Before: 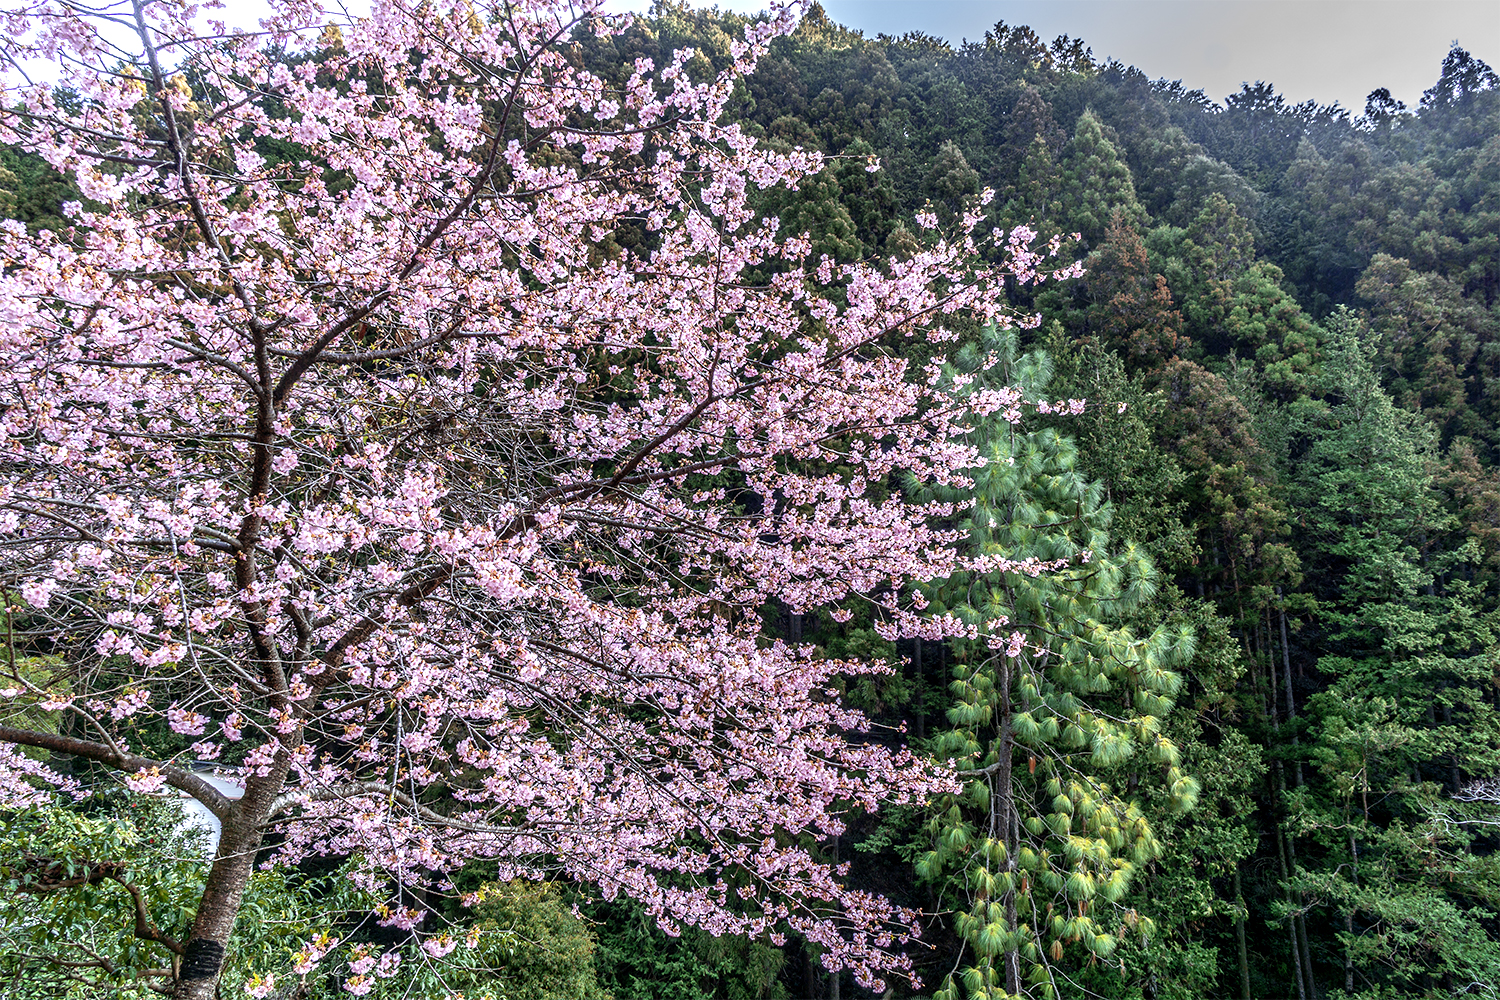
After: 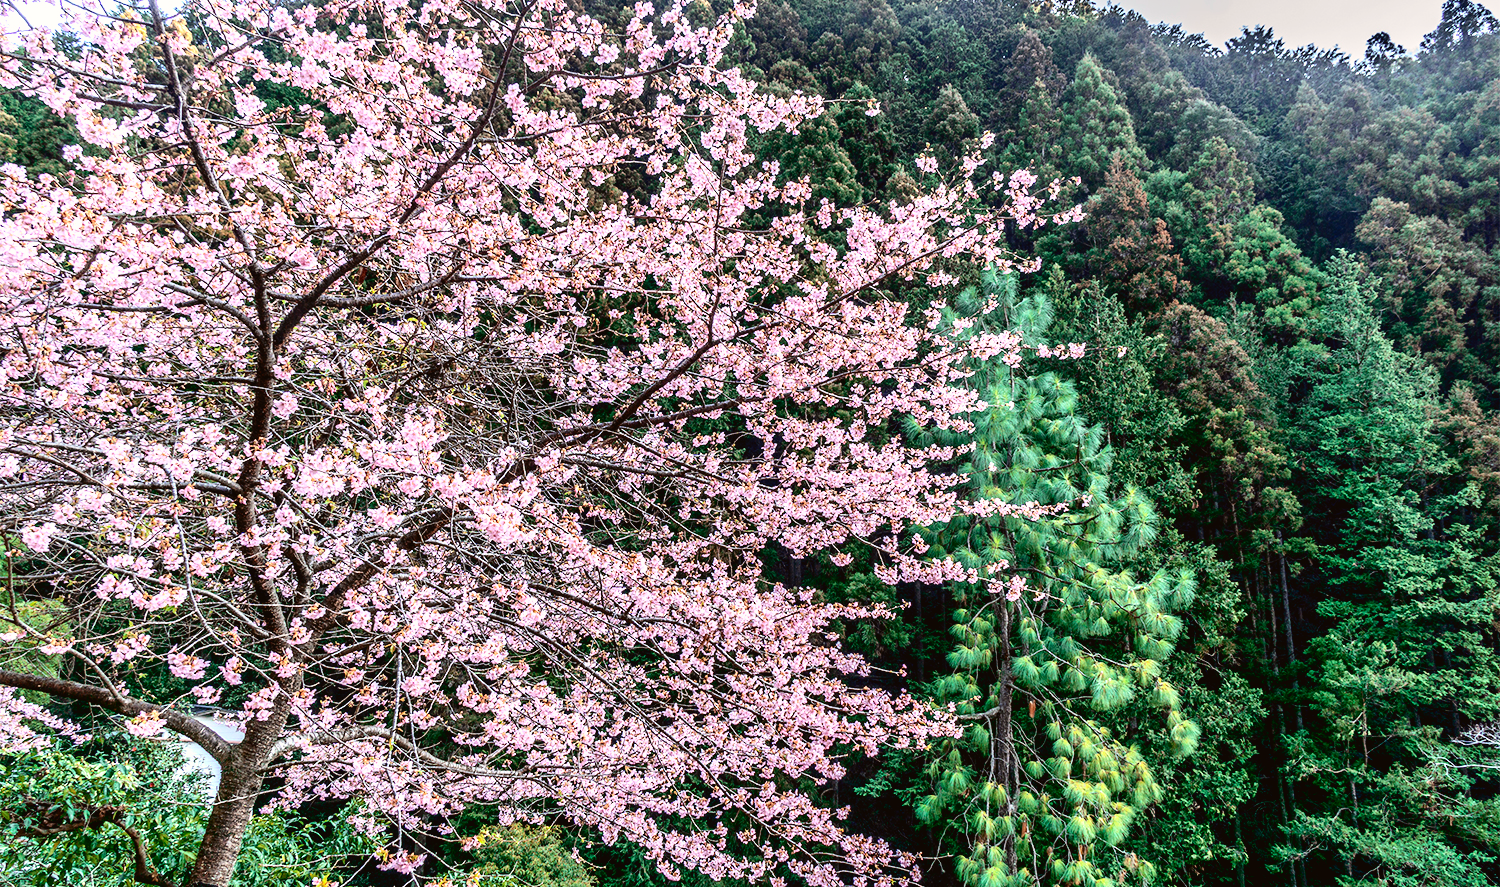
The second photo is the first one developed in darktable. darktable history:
tone curve: curves: ch0 [(0, 0.023) (0.1, 0.084) (0.184, 0.168) (0.45, 0.54) (0.57, 0.683) (0.722, 0.825) (0.877, 0.948) (1, 1)]; ch1 [(0, 0) (0.414, 0.395) (0.453, 0.437) (0.502, 0.509) (0.521, 0.519) (0.573, 0.568) (0.618, 0.61) (0.654, 0.642) (1, 1)]; ch2 [(0, 0) (0.421, 0.43) (0.45, 0.463) (0.492, 0.504) (0.511, 0.519) (0.557, 0.557) (0.602, 0.605) (1, 1)], color space Lab, independent channels, preserve colors none
crop and rotate: top 5.609%, bottom 5.609%
